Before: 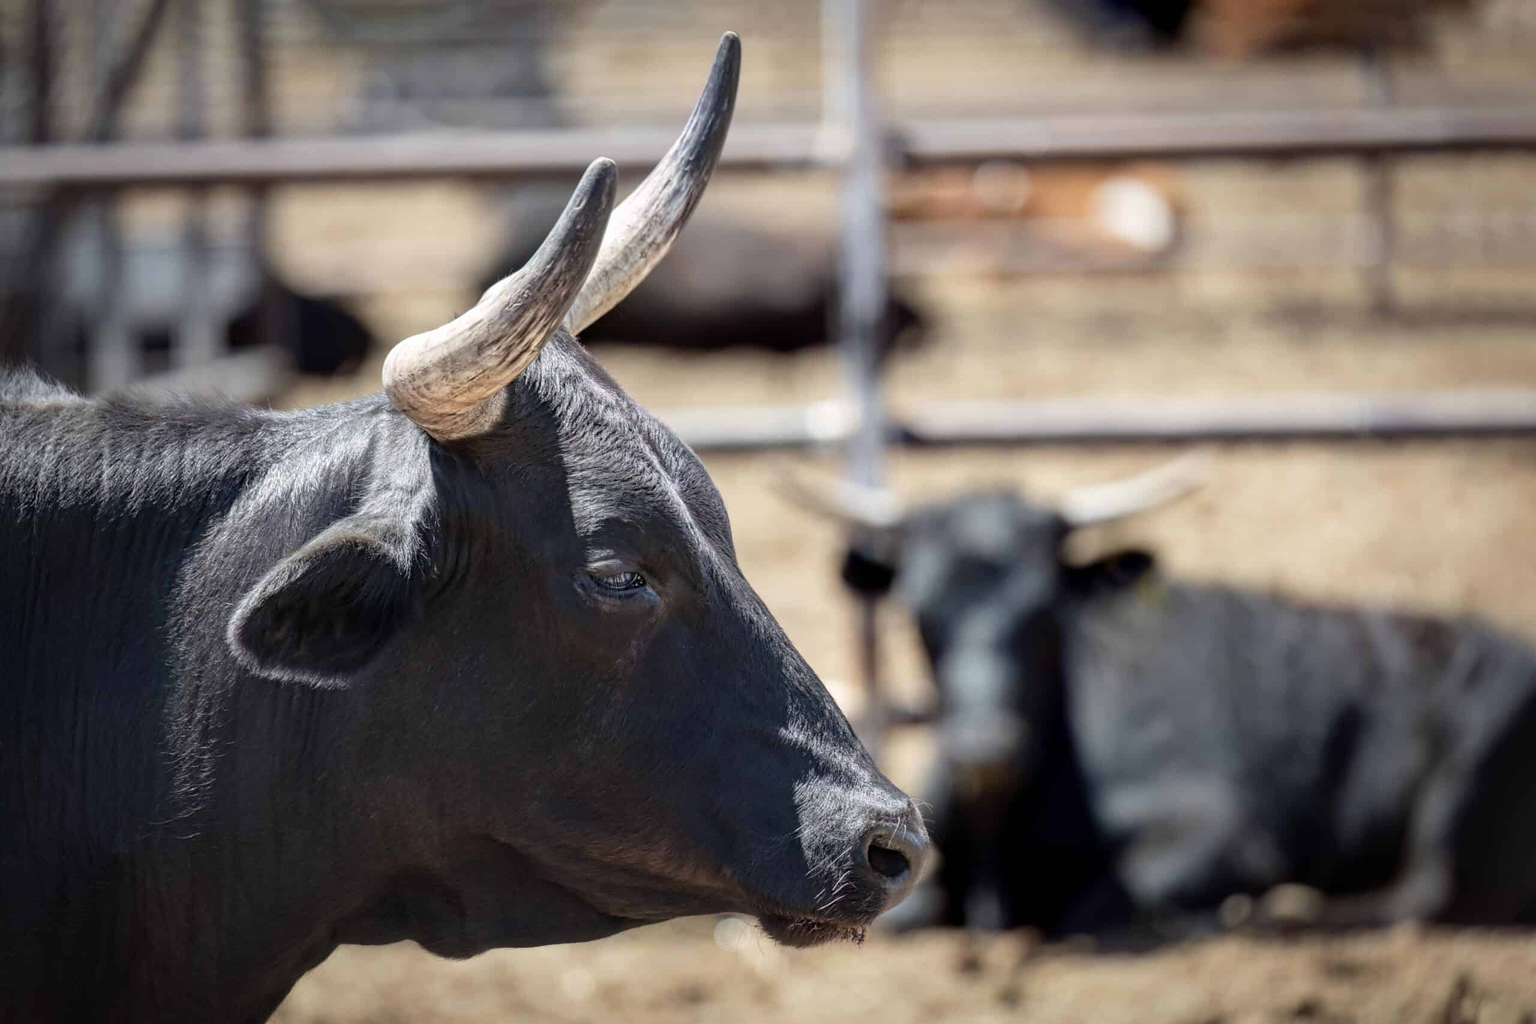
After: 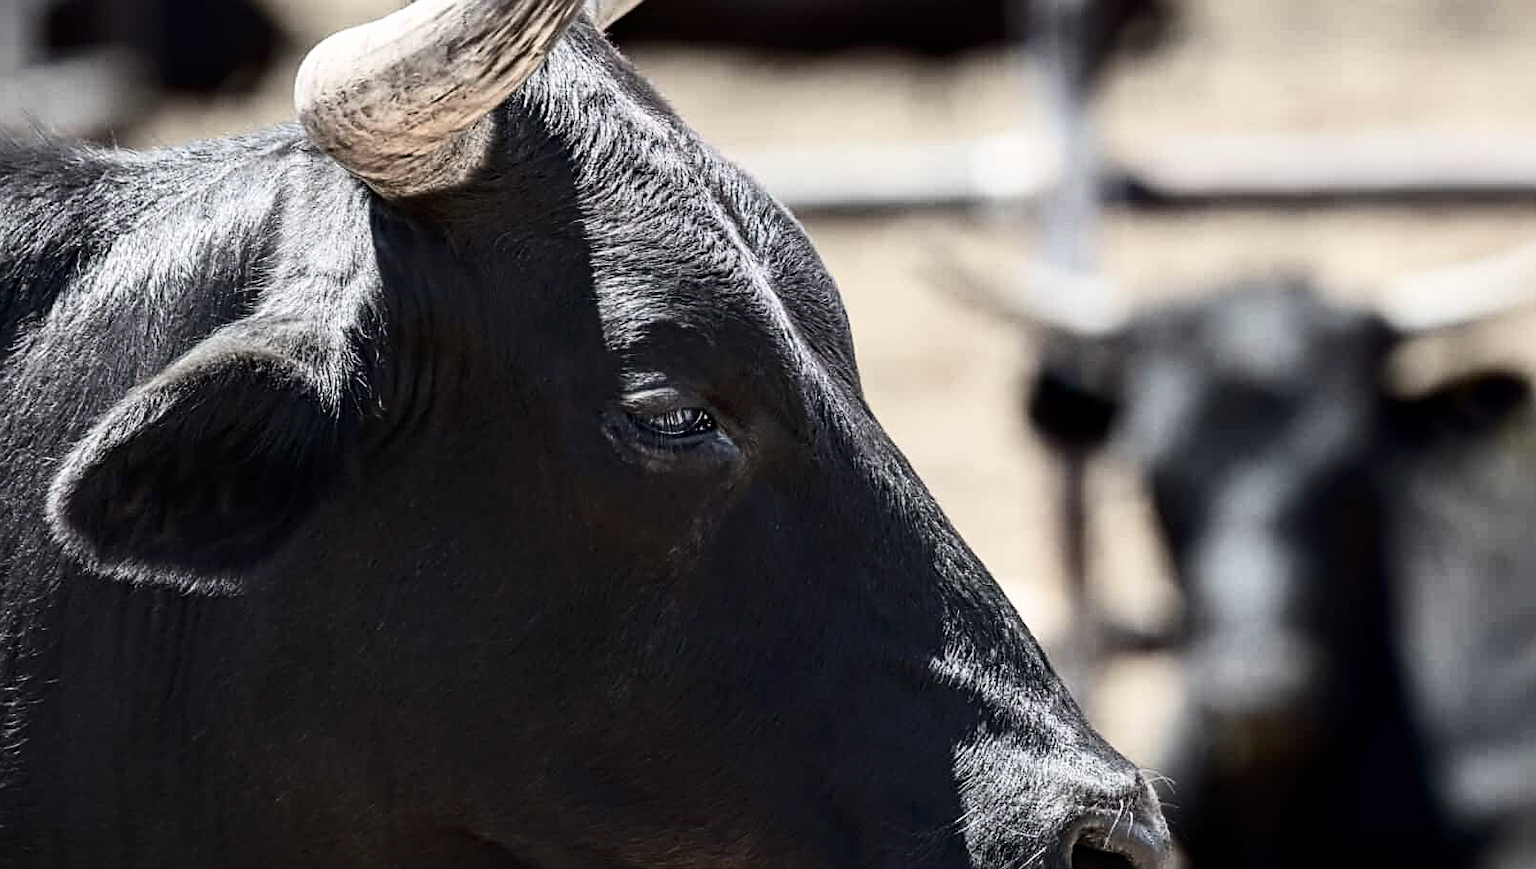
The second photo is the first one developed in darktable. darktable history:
sharpen: on, module defaults
contrast brightness saturation: contrast 0.252, saturation -0.314
crop: left 12.911%, top 30.985%, right 24.577%, bottom 15.897%
